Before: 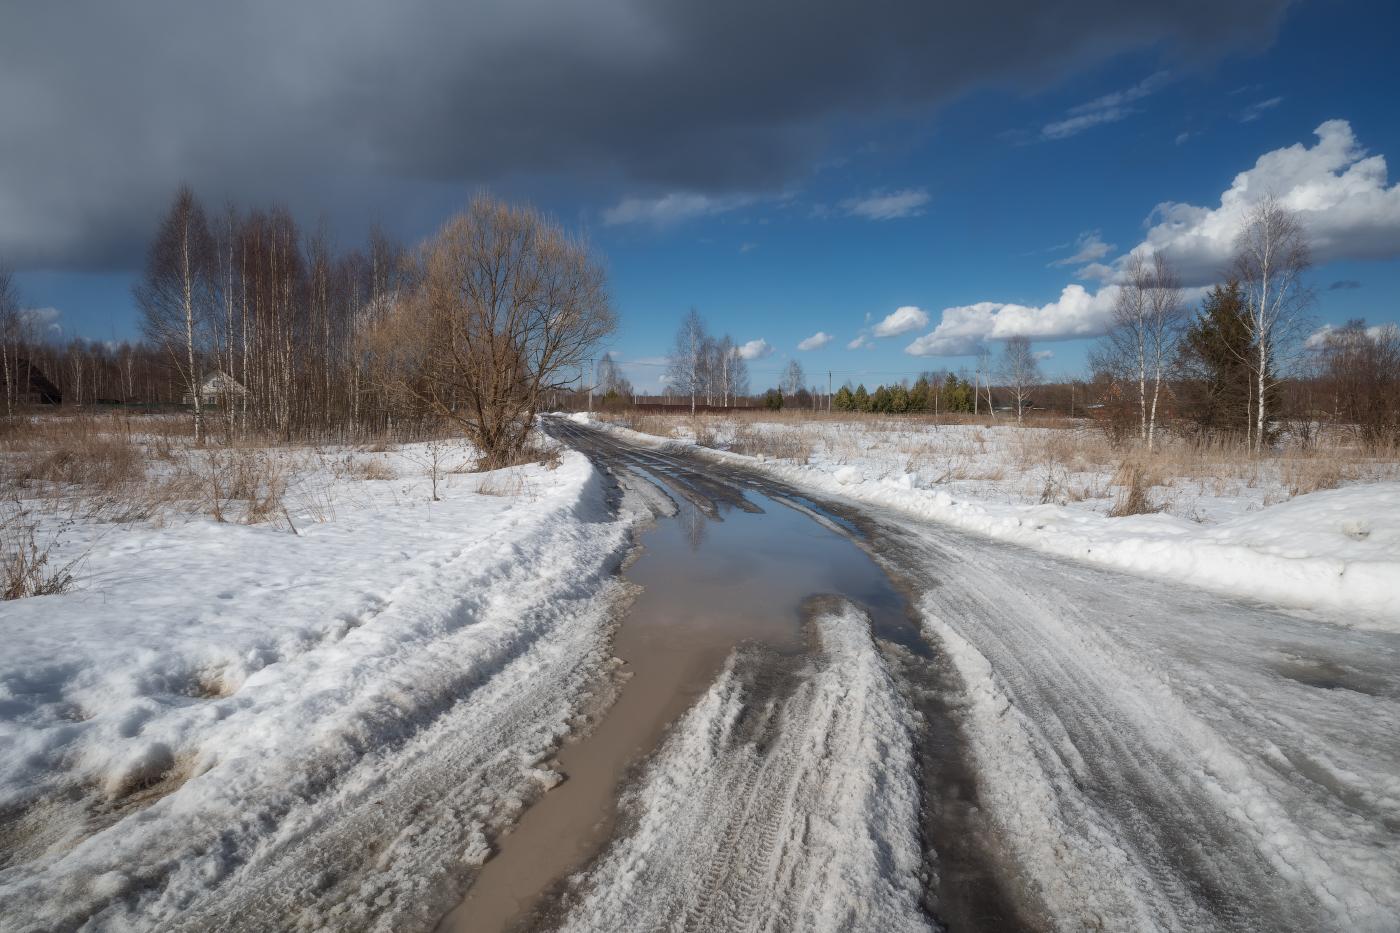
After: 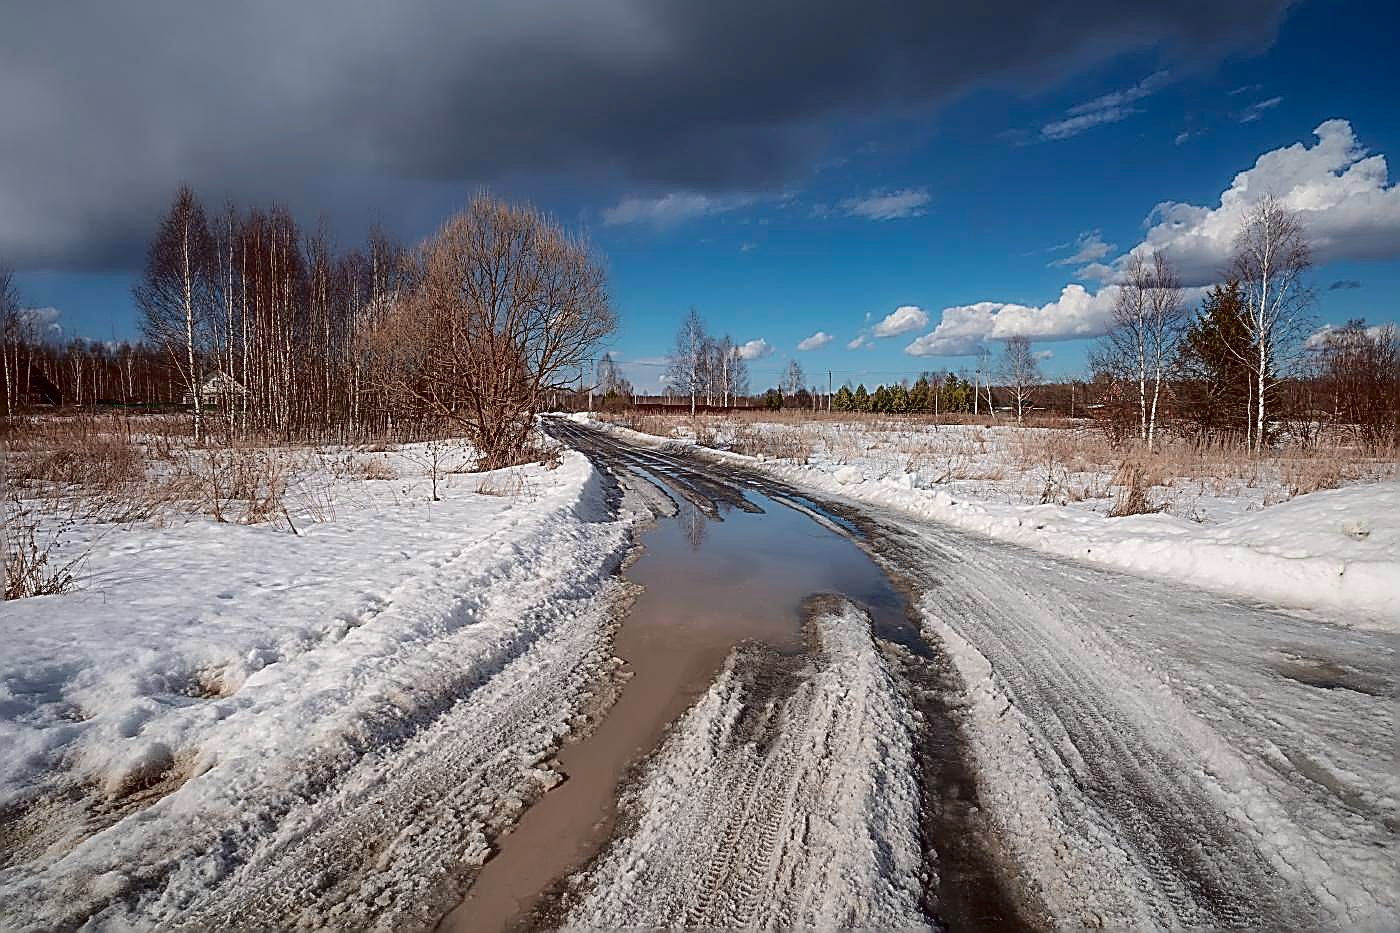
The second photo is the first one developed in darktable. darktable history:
exposure: black level correction 0.009, exposure 0.119 EV, compensate highlight preservation false
tone curve: curves: ch0 [(0, 0.013) (0.175, 0.11) (0.337, 0.304) (0.498, 0.485) (0.78, 0.742) (0.993, 0.954)]; ch1 [(0, 0) (0.294, 0.184) (0.359, 0.34) (0.362, 0.35) (0.43, 0.41) (0.469, 0.463) (0.495, 0.502) (0.54, 0.563) (0.612, 0.641) (1, 1)]; ch2 [(0, 0) (0.44, 0.437) (0.495, 0.502) (0.524, 0.534) (0.557, 0.56) (0.634, 0.654) (0.728, 0.722) (1, 1)], color space Lab, independent channels, preserve colors none
sharpen: amount 2
contrast equalizer: y [[0.5, 0.5, 0.472, 0.5, 0.5, 0.5], [0.5 ×6], [0.5 ×6], [0 ×6], [0 ×6]]
